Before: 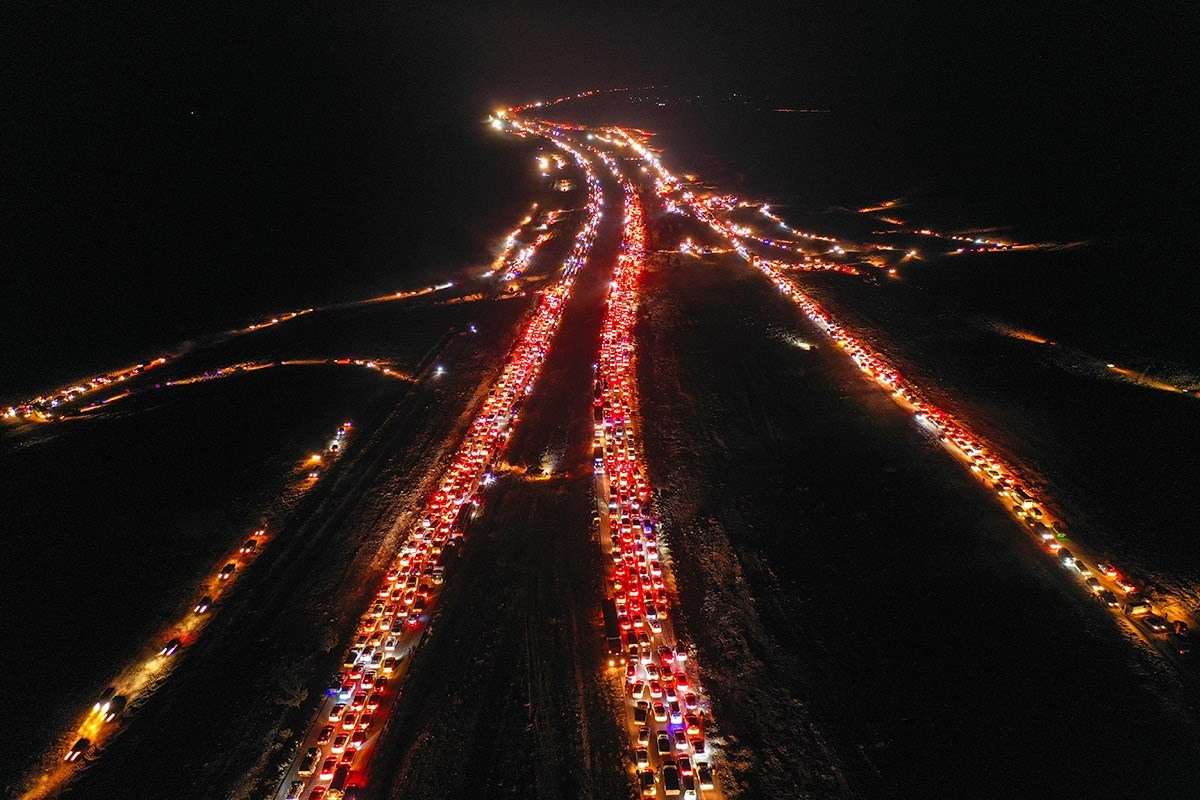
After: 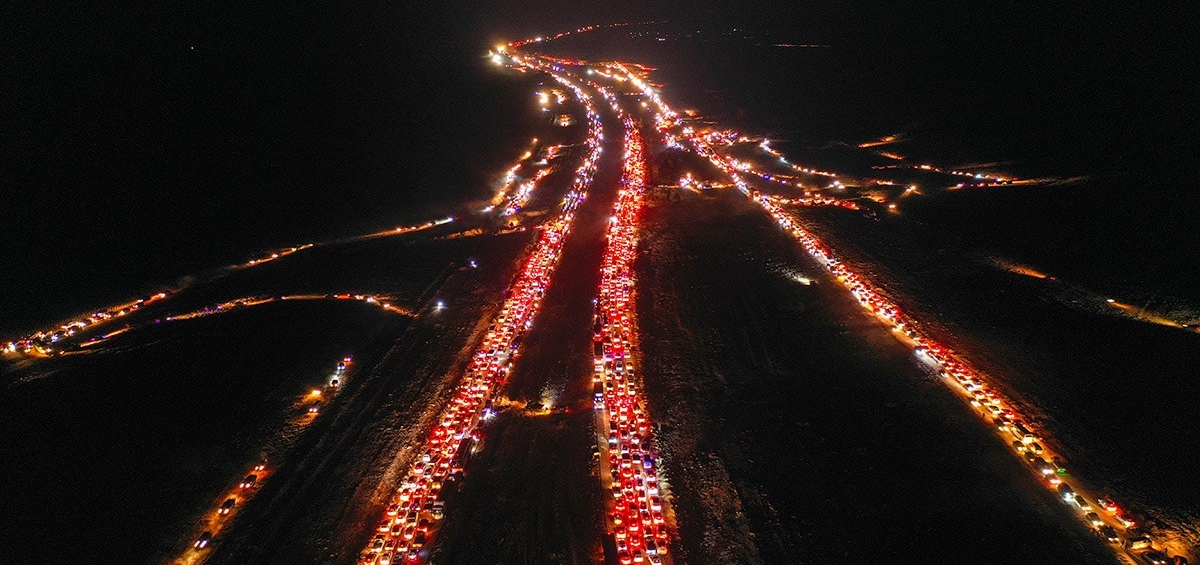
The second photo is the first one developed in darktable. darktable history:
crop and rotate: top 8.128%, bottom 21.226%
